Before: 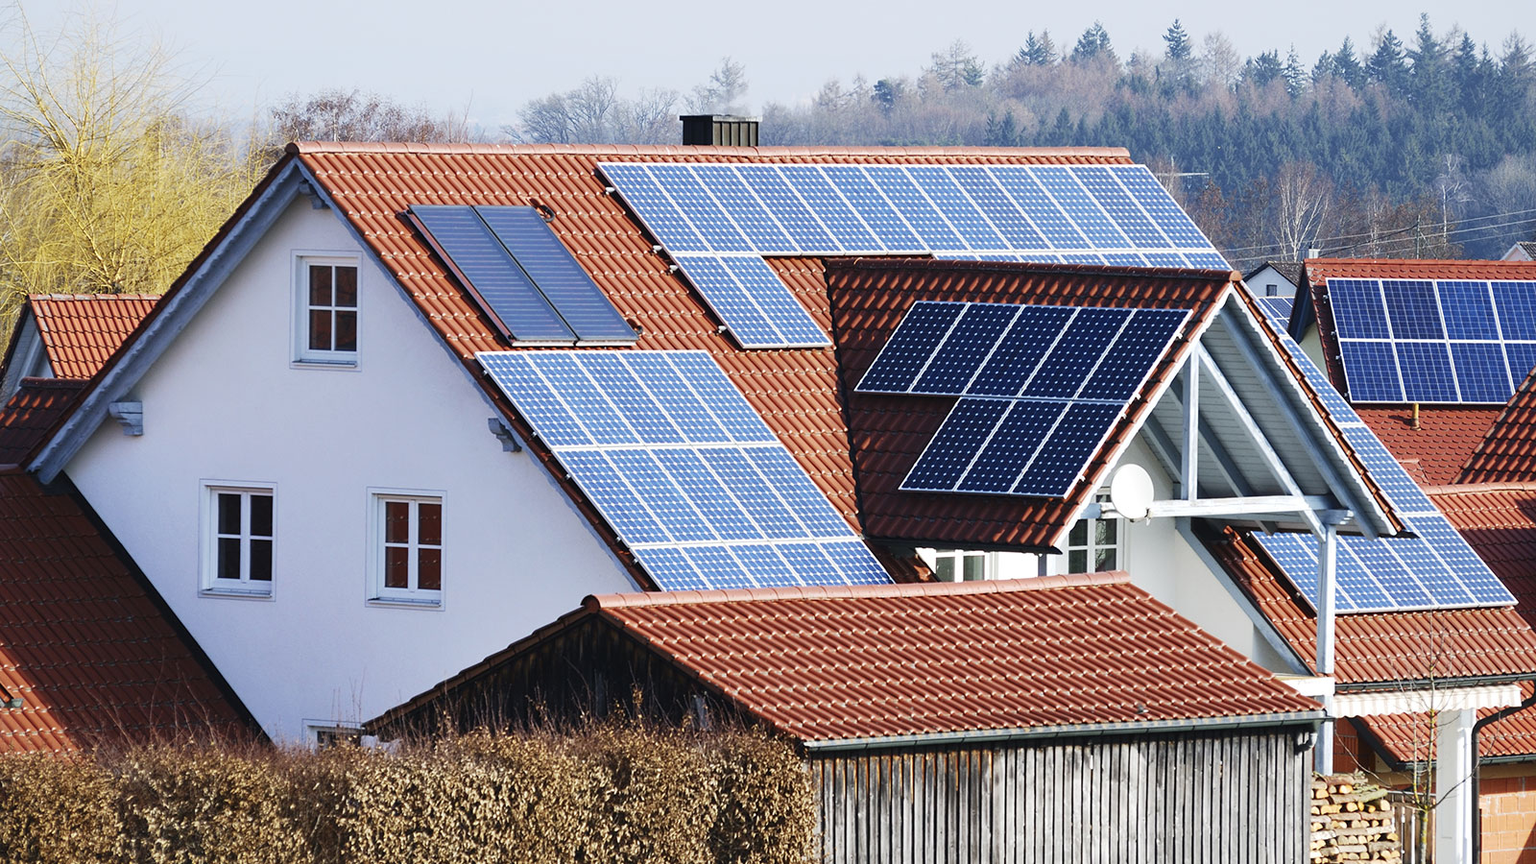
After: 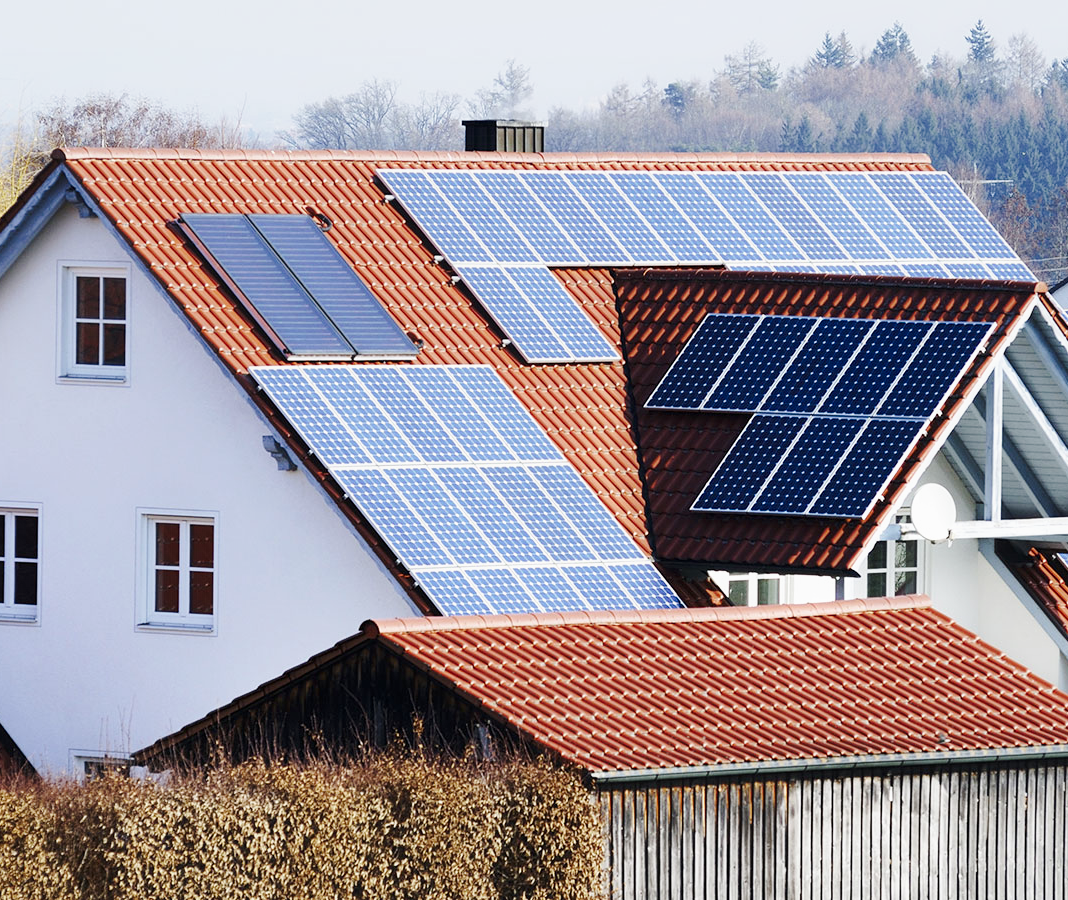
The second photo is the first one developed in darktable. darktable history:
crop: left 15.375%, right 17.815%
contrast equalizer: octaves 7, y [[0.5, 0.488, 0.462, 0.461, 0.491, 0.5], [0.5 ×6], [0.5 ×6], [0 ×6], [0 ×6]]
local contrast: highlights 104%, shadows 101%, detail 119%, midtone range 0.2
tone curve: curves: ch0 [(0, 0) (0.035, 0.017) (0.131, 0.108) (0.279, 0.279) (0.476, 0.554) (0.617, 0.693) (0.704, 0.77) (0.801, 0.854) (0.895, 0.927) (1, 0.976)]; ch1 [(0, 0) (0.318, 0.278) (0.444, 0.427) (0.493, 0.488) (0.508, 0.502) (0.534, 0.526) (0.562, 0.555) (0.645, 0.648) (0.746, 0.764) (1, 1)]; ch2 [(0, 0) (0.316, 0.292) (0.381, 0.37) (0.423, 0.448) (0.476, 0.482) (0.502, 0.495) (0.522, 0.518) (0.533, 0.532) (0.593, 0.622) (0.634, 0.663) (0.7, 0.7) (0.861, 0.808) (1, 0.951)], preserve colors none
